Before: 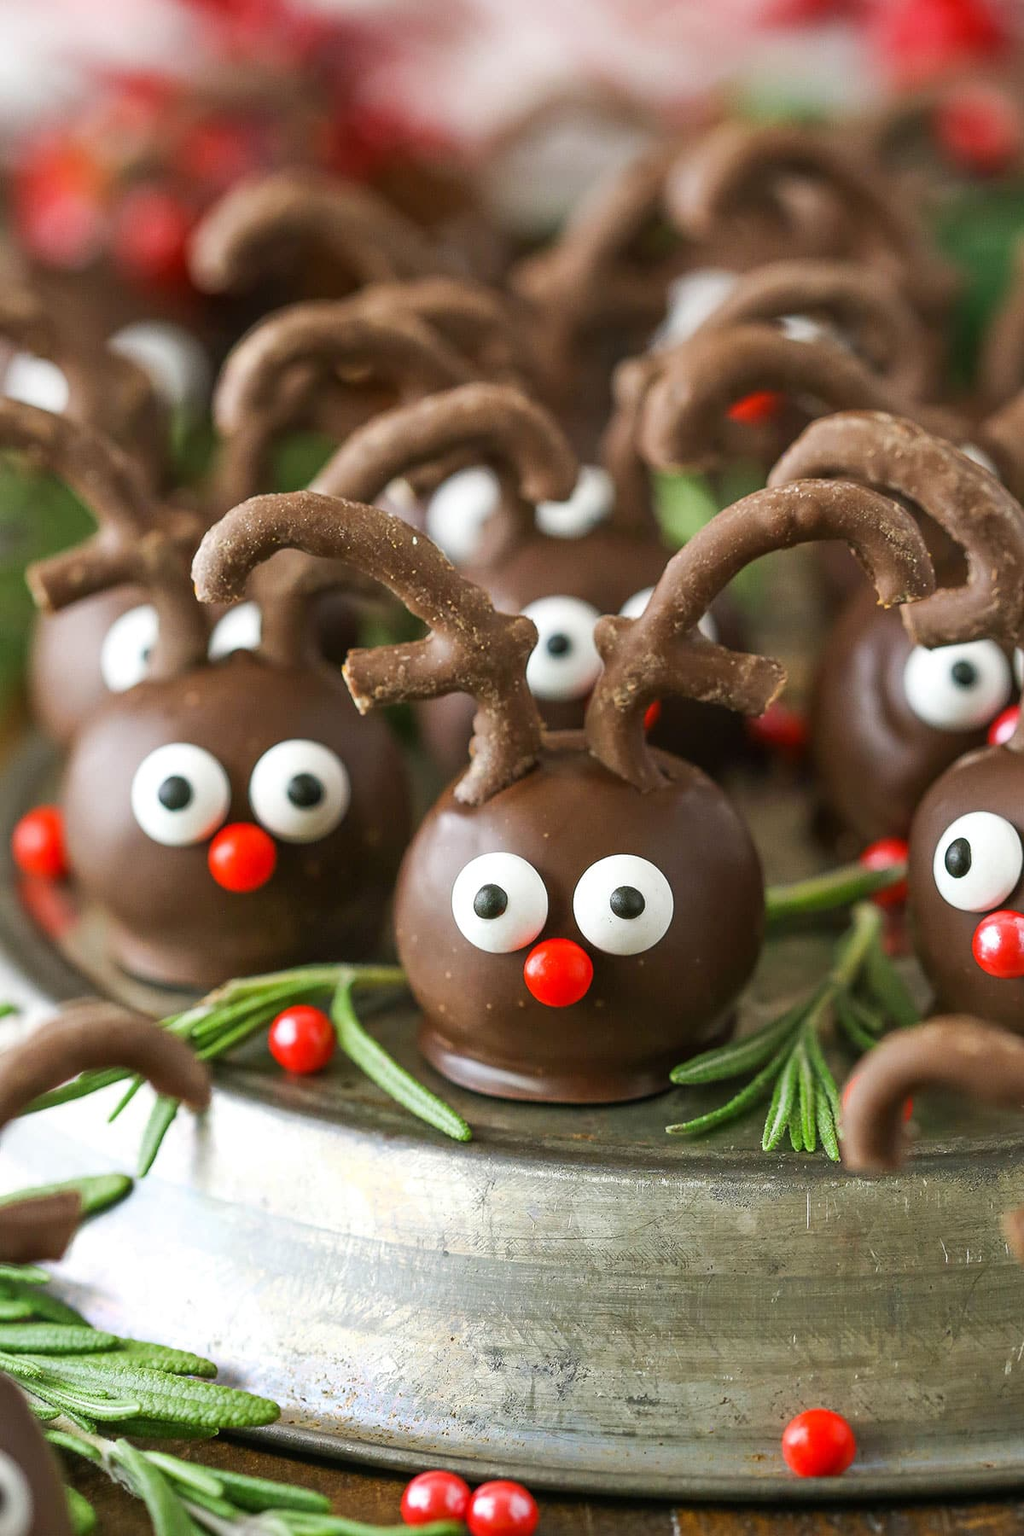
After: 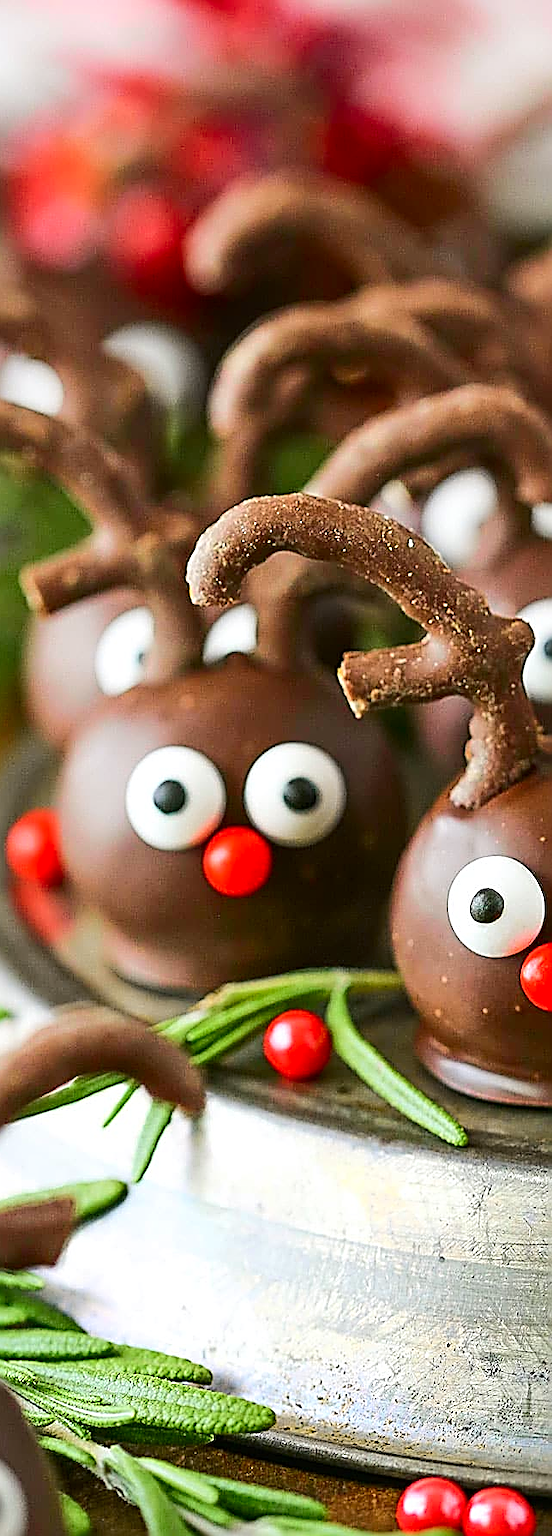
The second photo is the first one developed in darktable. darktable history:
tone curve: curves: ch0 [(0, 0) (0.126, 0.086) (0.338, 0.327) (0.494, 0.55) (0.703, 0.762) (1, 1)]; ch1 [(0, 0) (0.346, 0.324) (0.45, 0.431) (0.5, 0.5) (0.522, 0.517) (0.55, 0.578) (1, 1)]; ch2 [(0, 0) (0.44, 0.424) (0.501, 0.499) (0.554, 0.563) (0.622, 0.667) (0.707, 0.746) (1, 1)], color space Lab, independent channels, preserve colors none
sharpen: amount 1.983
crop: left 0.653%, right 45.555%, bottom 0.079%
